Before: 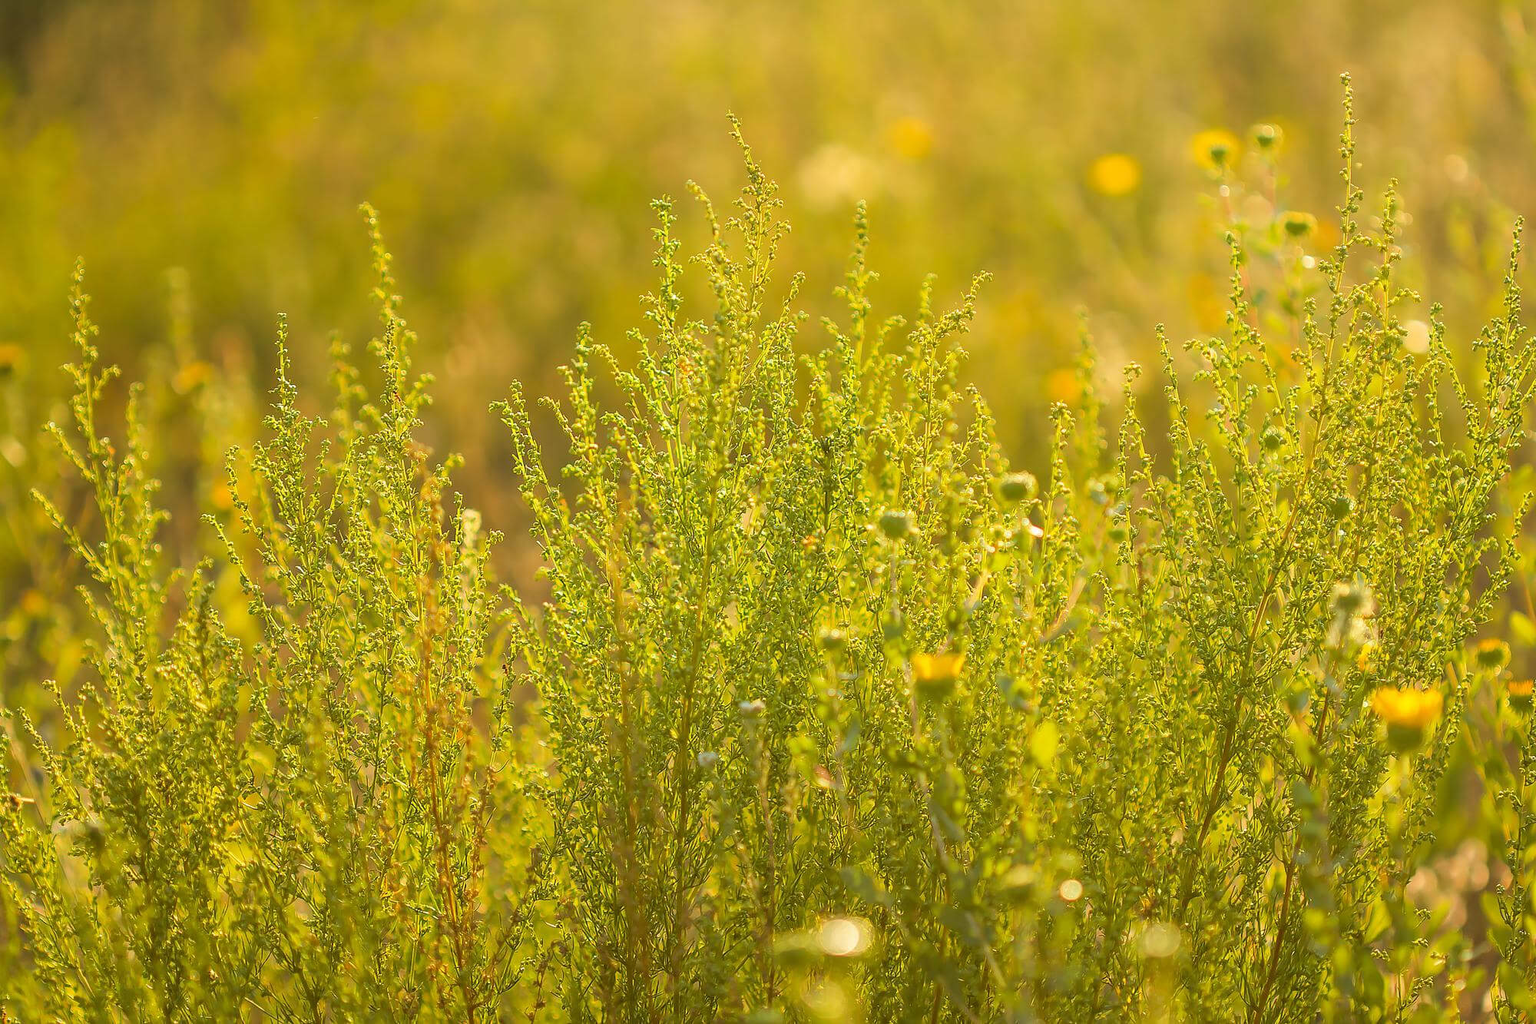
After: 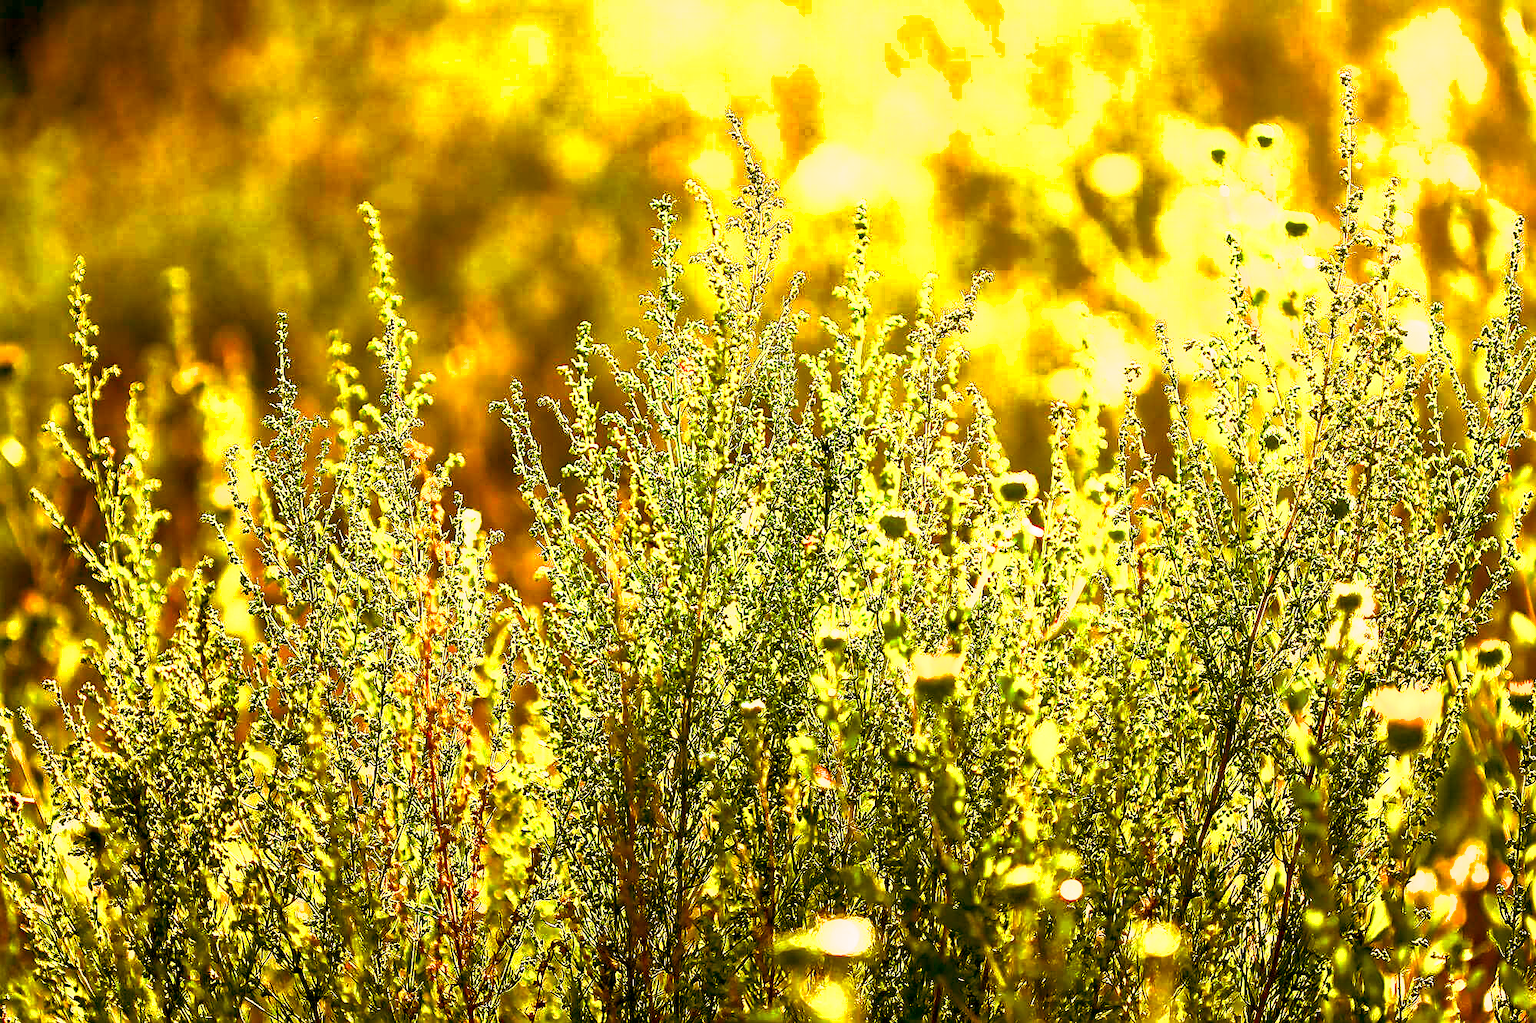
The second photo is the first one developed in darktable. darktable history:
split-toning: highlights › hue 298.8°, highlights › saturation 0.73, compress 41.76%
white balance: emerald 1
contrast brightness saturation: brightness -1, saturation 1
exposure: black level correction 0, exposure 1.379 EV, compensate exposure bias true, compensate highlight preservation false
shadows and highlights: on, module defaults
sharpen: on, module defaults
